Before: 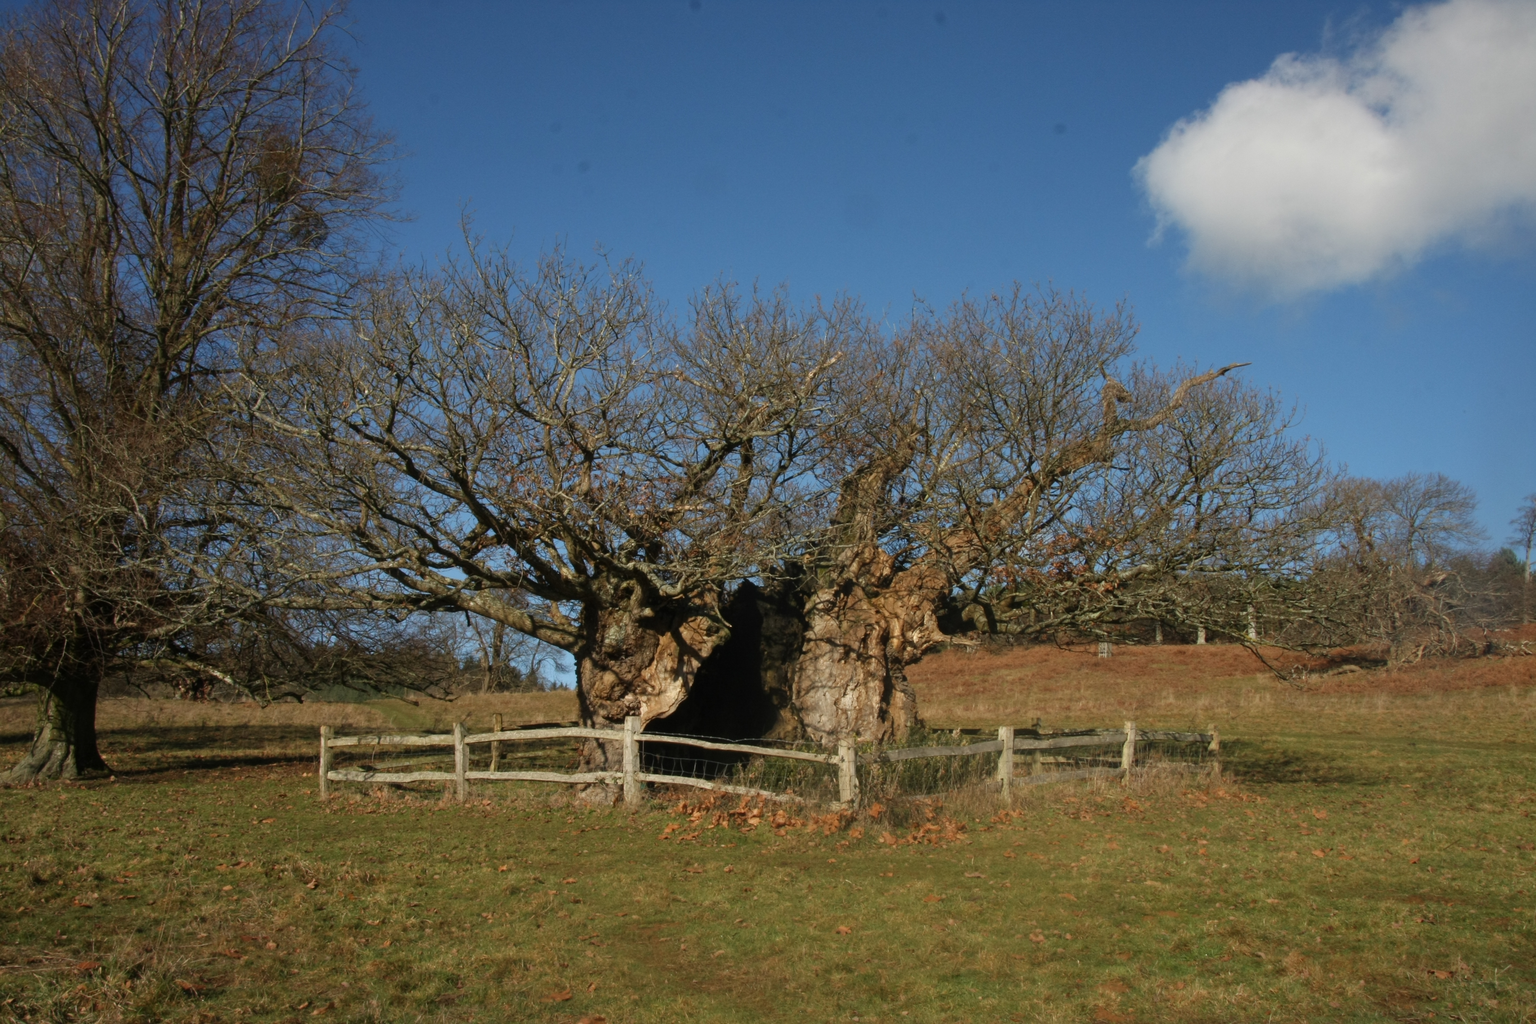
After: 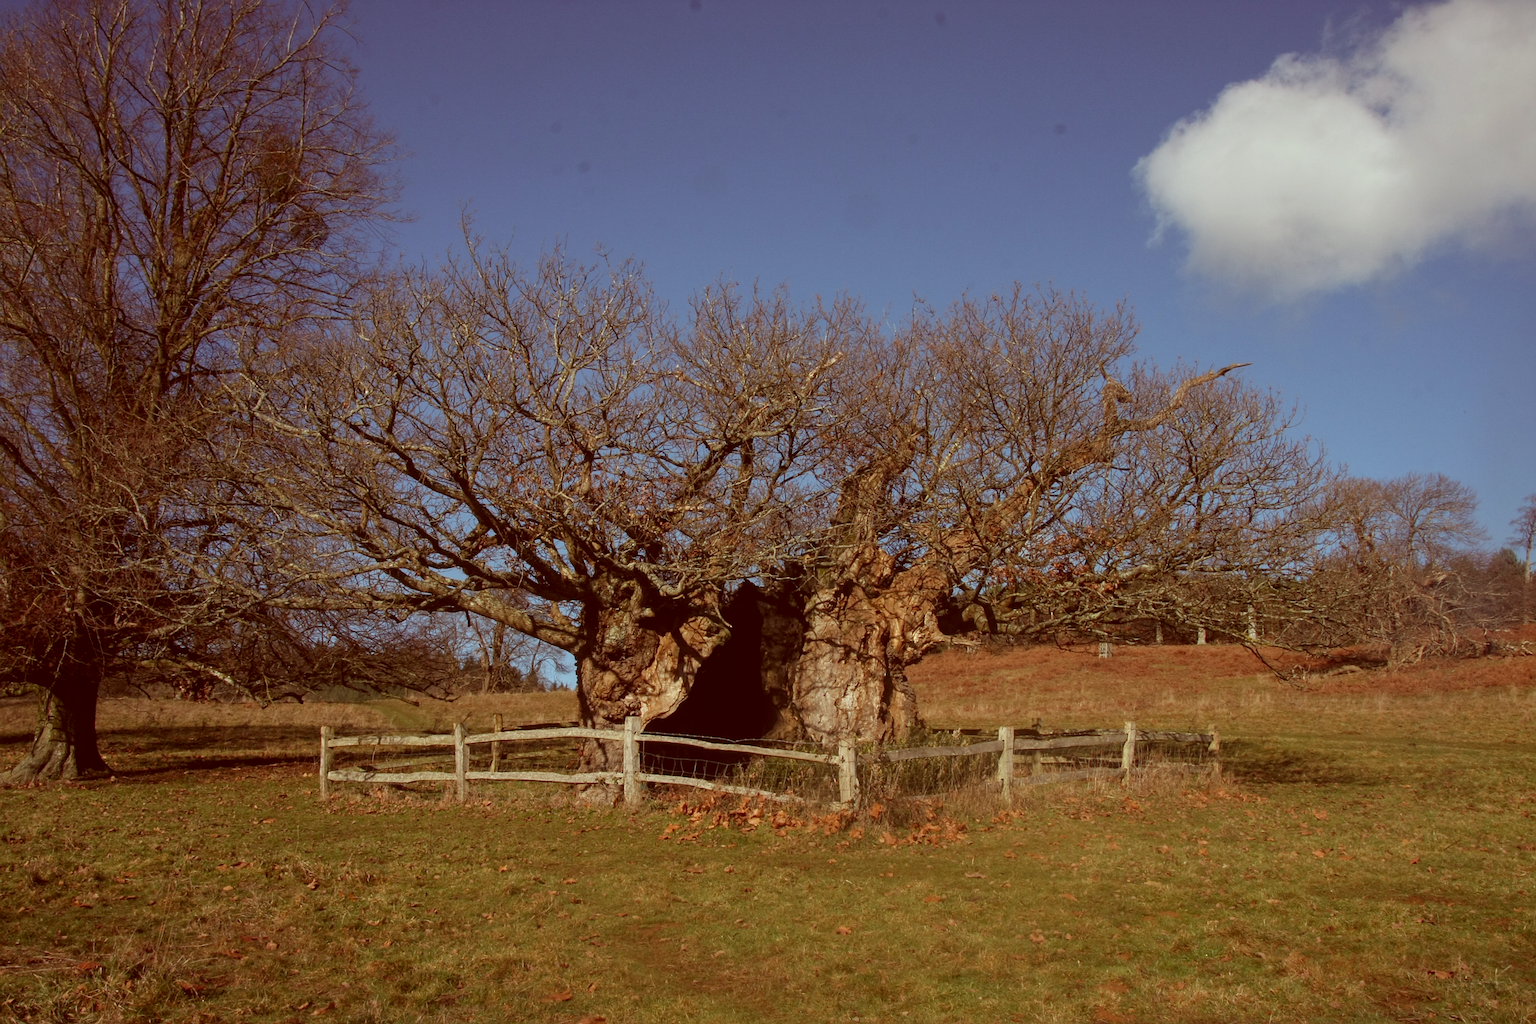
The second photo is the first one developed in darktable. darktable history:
sharpen: on, module defaults
local contrast: detail 109%
color correction: highlights a* -7.25, highlights b* -0.143, shadows a* 20.64, shadows b* 12.5
